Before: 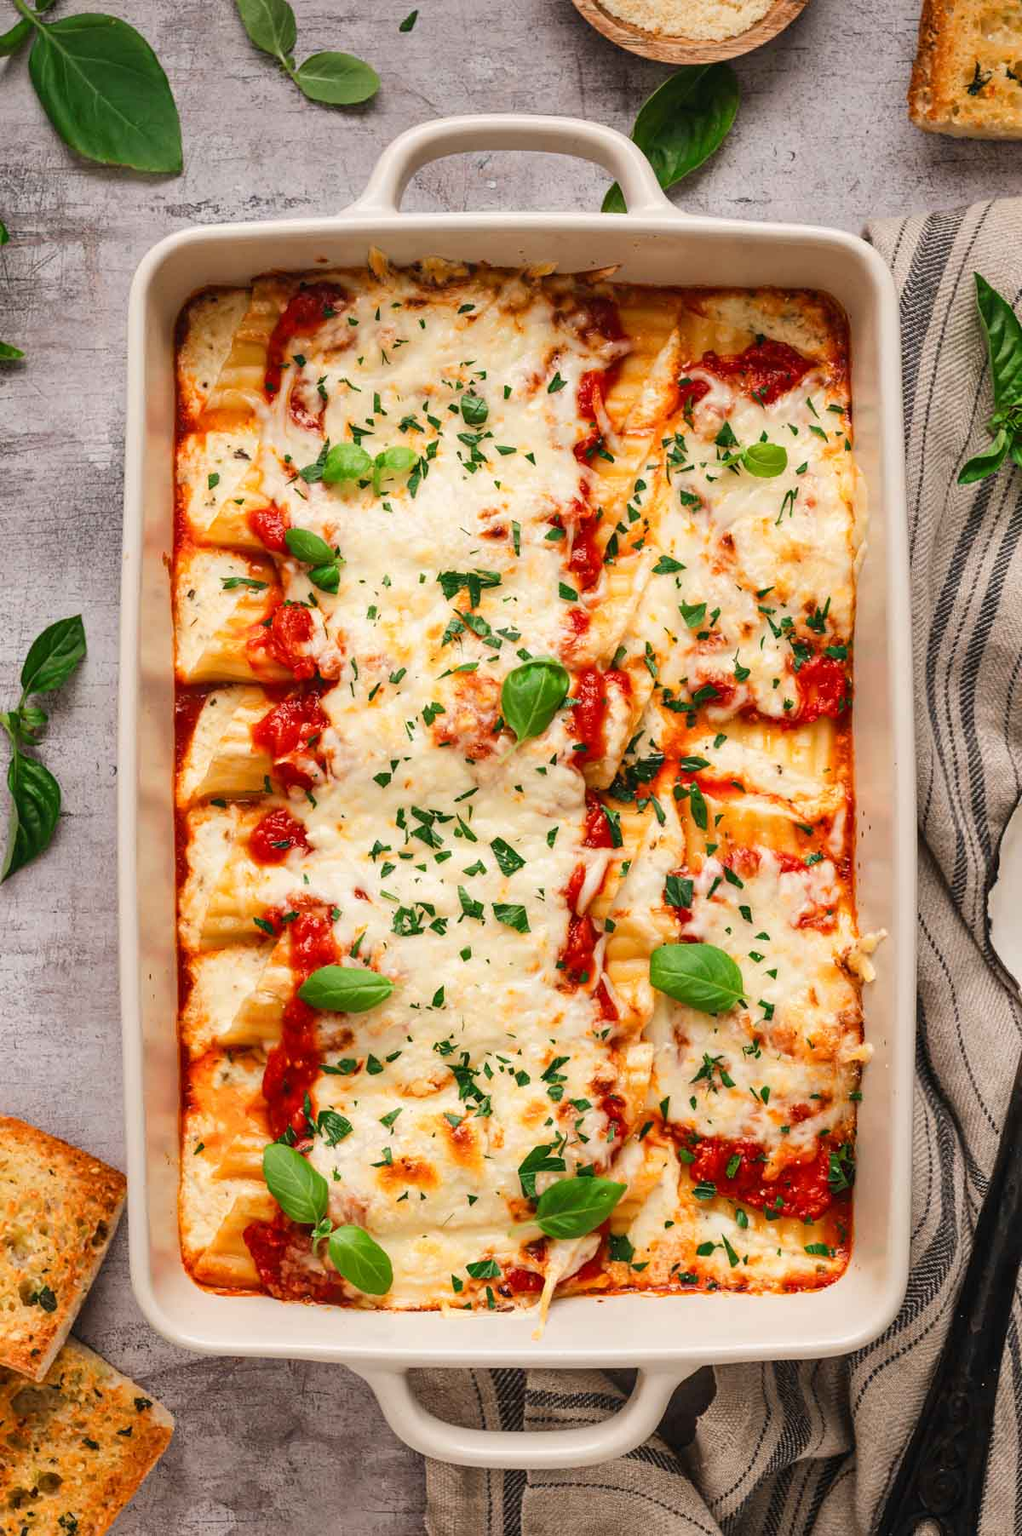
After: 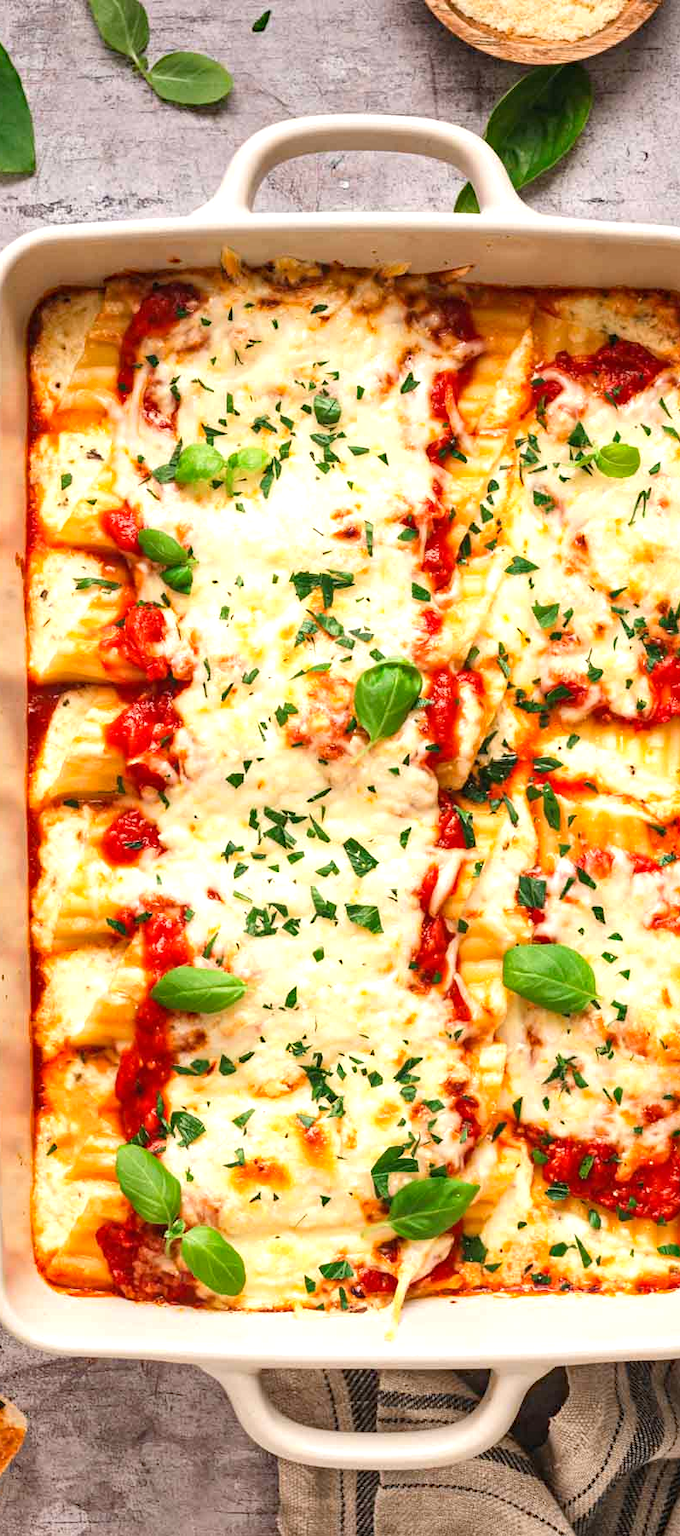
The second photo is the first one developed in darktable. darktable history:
exposure: exposure 0.6 EV, compensate highlight preservation false
haze removal: compatibility mode true, adaptive false
crop and rotate: left 14.436%, right 18.898%
